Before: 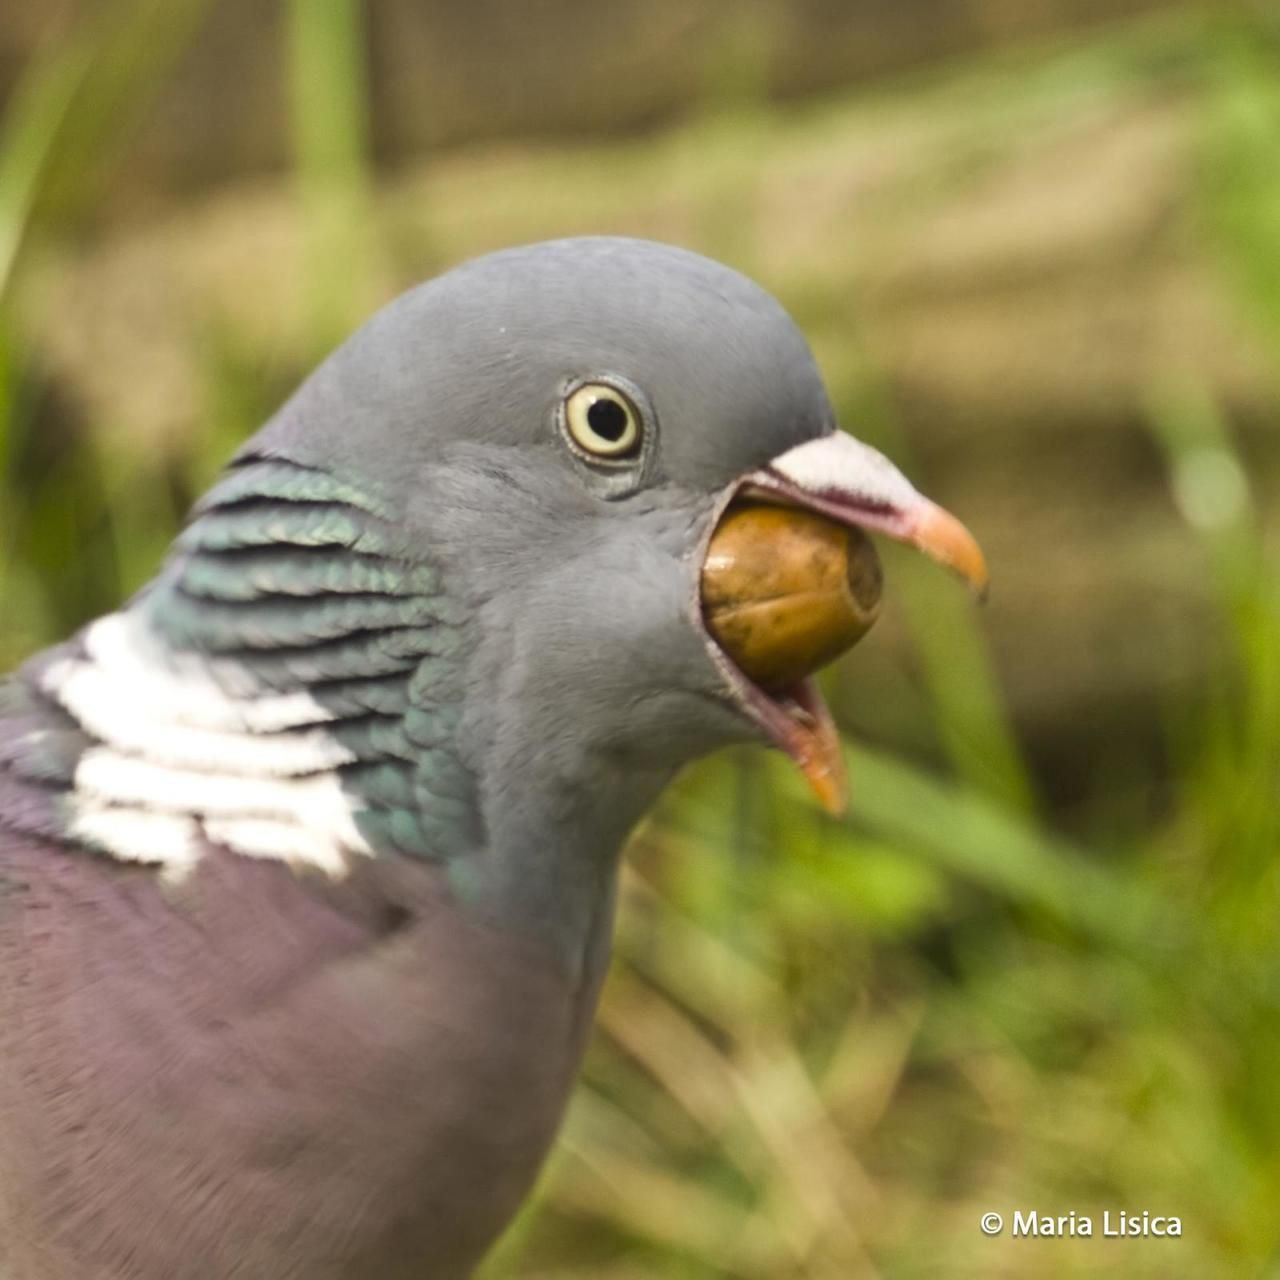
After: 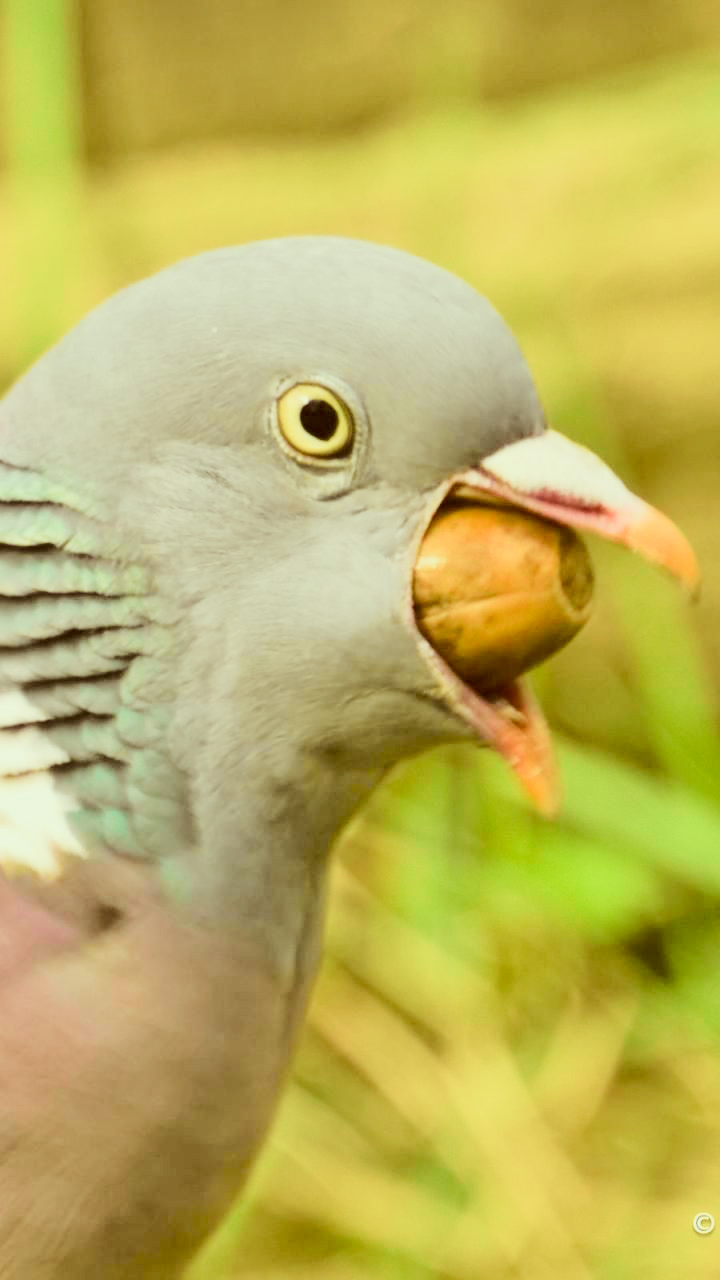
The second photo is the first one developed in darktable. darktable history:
velvia: on, module defaults
crop and rotate: left 22.516%, right 21.234%
color correction: highlights a* -5.94, highlights b* 9.48, shadows a* 10.12, shadows b* 23.94
exposure: black level correction 0, exposure 1.015 EV, compensate exposure bias true, compensate highlight preservation false
tone curve: curves: ch0 [(0, 0) (0.037, 0.011) (0.131, 0.108) (0.279, 0.279) (0.476, 0.554) (0.617, 0.693) (0.704, 0.77) (0.813, 0.852) (0.916, 0.924) (1, 0.993)]; ch1 [(0, 0) (0.318, 0.278) (0.444, 0.427) (0.493, 0.492) (0.508, 0.502) (0.534, 0.531) (0.562, 0.571) (0.626, 0.667) (0.746, 0.764) (1, 1)]; ch2 [(0, 0) (0.316, 0.292) (0.381, 0.37) (0.423, 0.448) (0.476, 0.492) (0.502, 0.498) (0.522, 0.518) (0.533, 0.532) (0.586, 0.631) (0.634, 0.663) (0.7, 0.7) (0.861, 0.808) (1, 0.951)], color space Lab, independent channels, preserve colors none
filmic rgb: black relative exposure -6.68 EV, white relative exposure 4.56 EV, hardness 3.25
